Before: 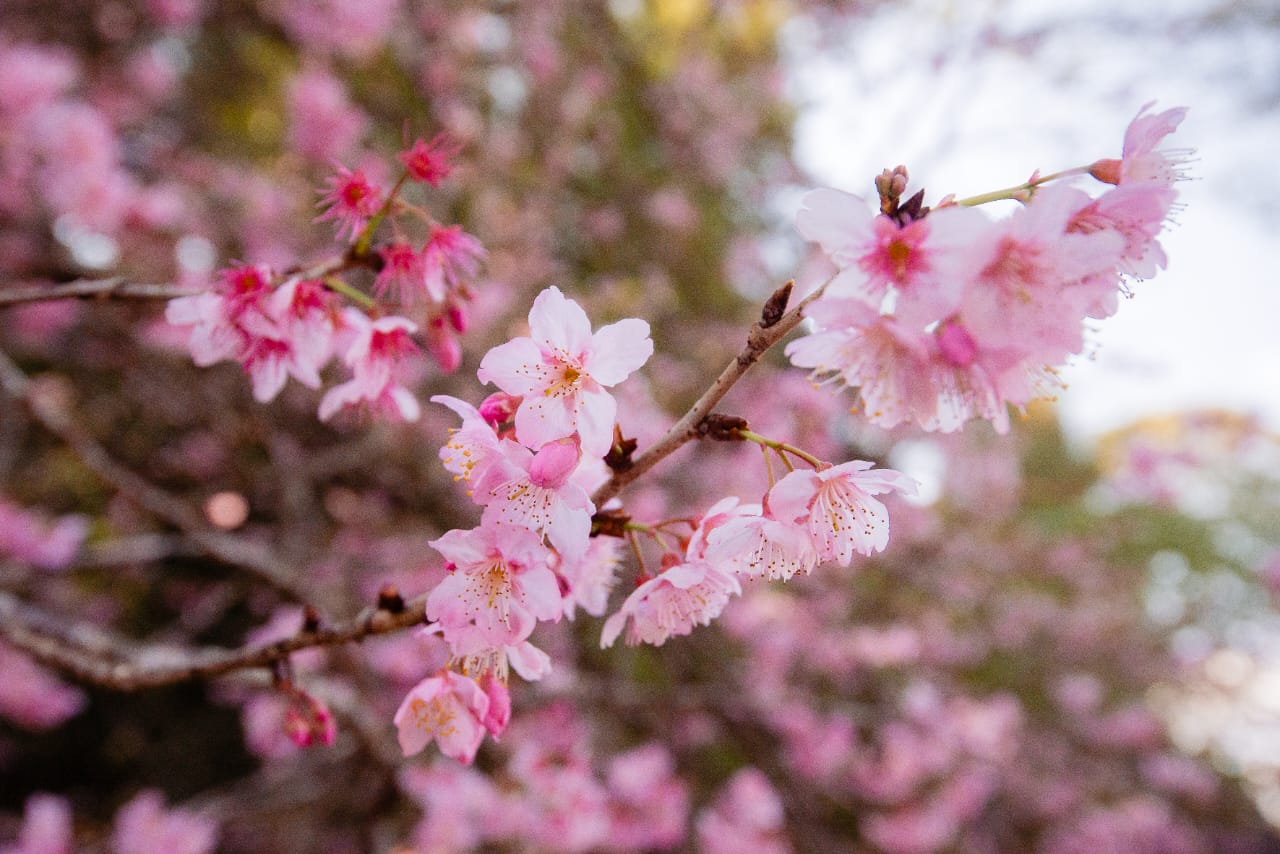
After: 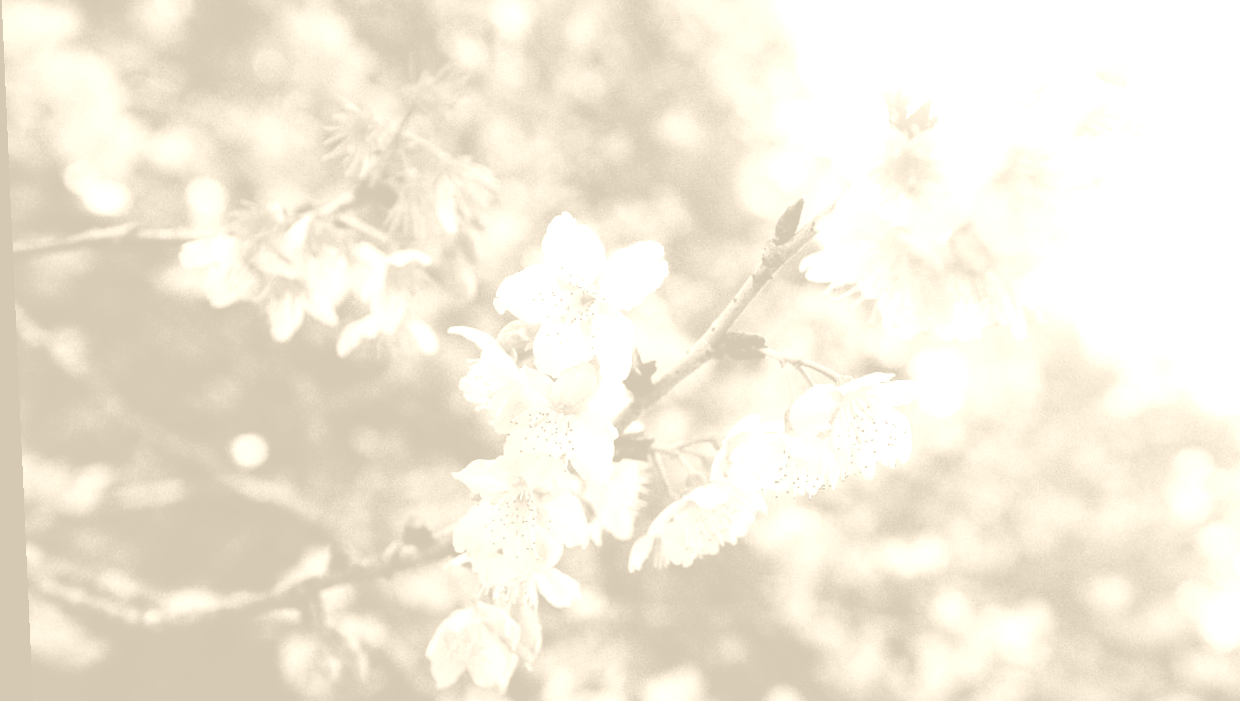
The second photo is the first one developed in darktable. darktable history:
exposure: compensate highlight preservation false
bloom: size 15%, threshold 97%, strength 7%
colorize: hue 36°, saturation 71%, lightness 80.79%
rotate and perspective: rotation -2.56°, automatic cropping off
contrast brightness saturation: brightness 0.18, saturation -0.5
crop and rotate: angle 0.03°, top 11.643%, right 5.651%, bottom 11.189%
base curve: curves: ch0 [(0, 0.02) (0.083, 0.036) (1, 1)], preserve colors none
